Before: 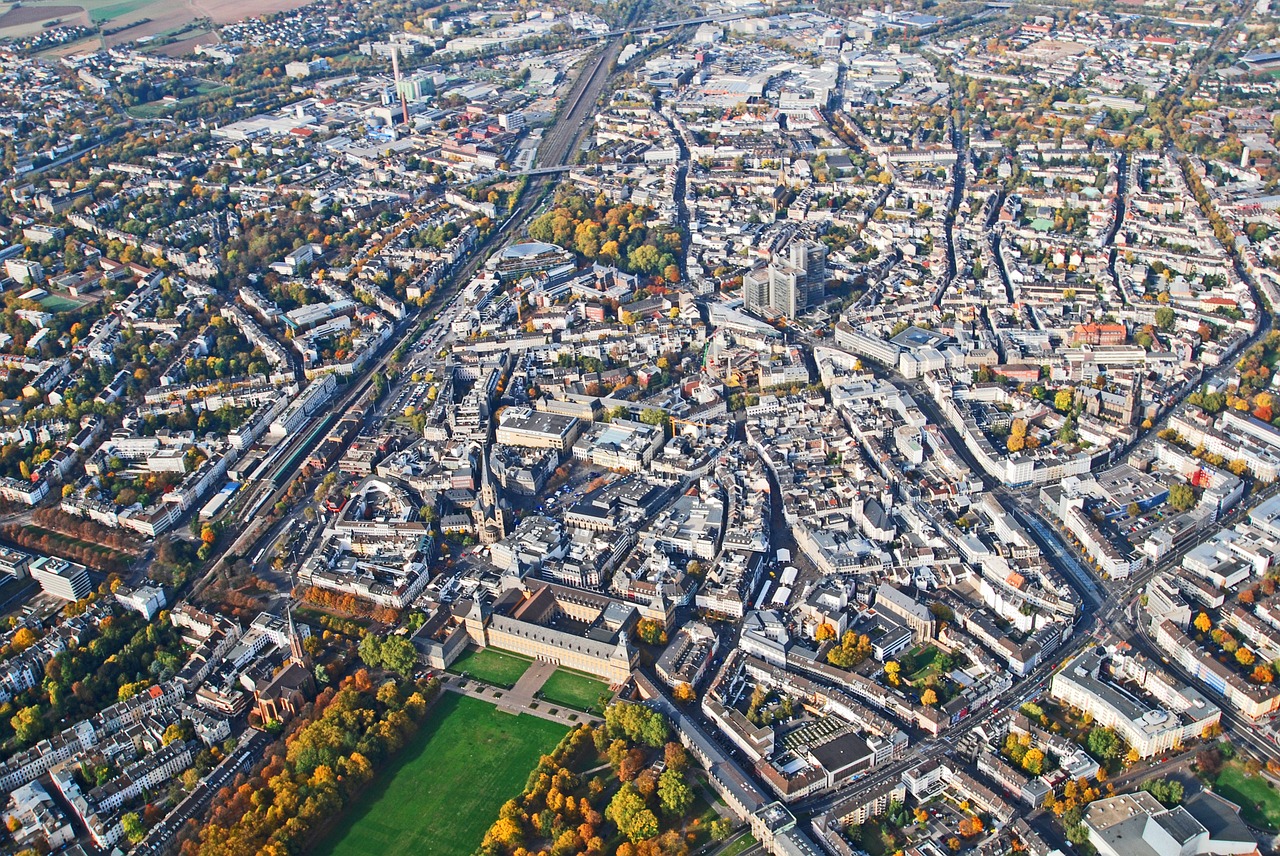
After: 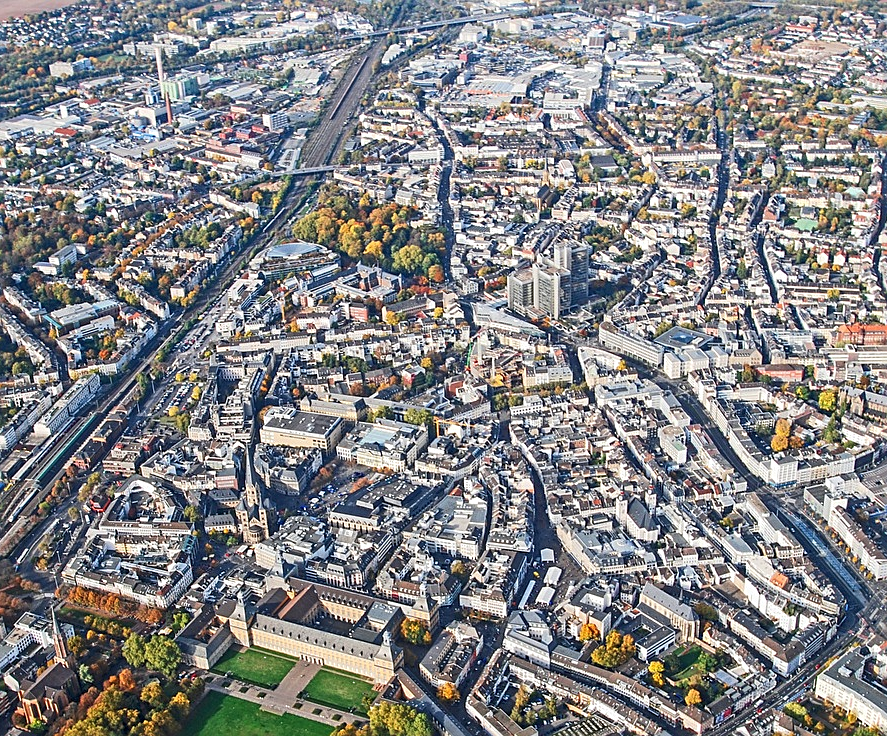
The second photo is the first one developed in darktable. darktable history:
crop: left 18.479%, right 12.2%, bottom 13.971%
sharpen: on, module defaults
local contrast: on, module defaults
